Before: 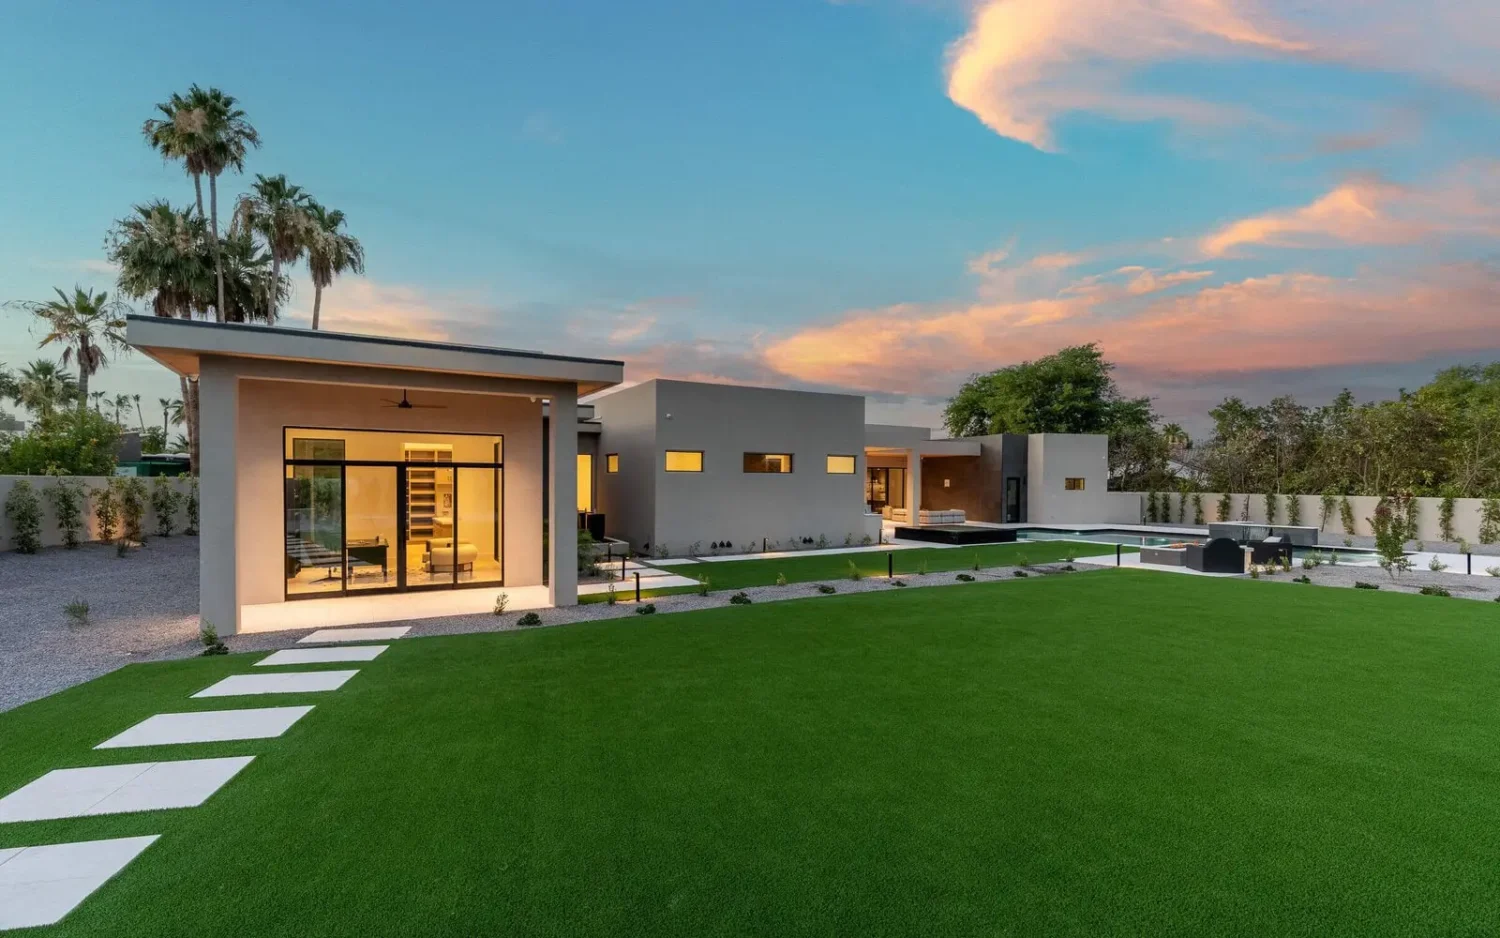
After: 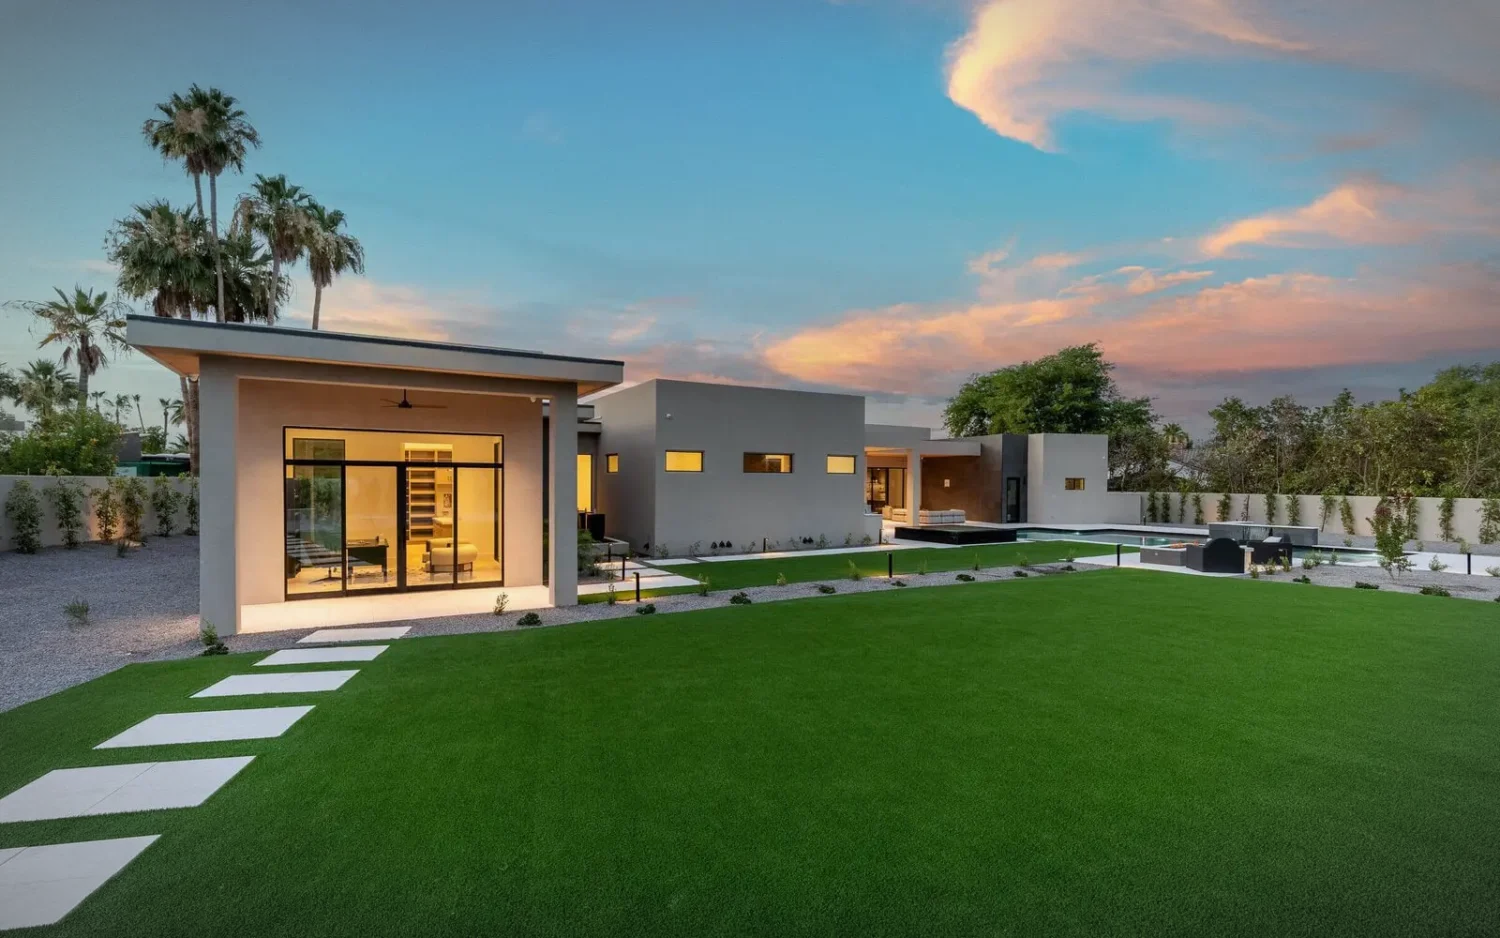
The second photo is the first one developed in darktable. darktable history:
vignetting: fall-off start 87%, automatic ratio true
white balance: red 0.982, blue 1.018
